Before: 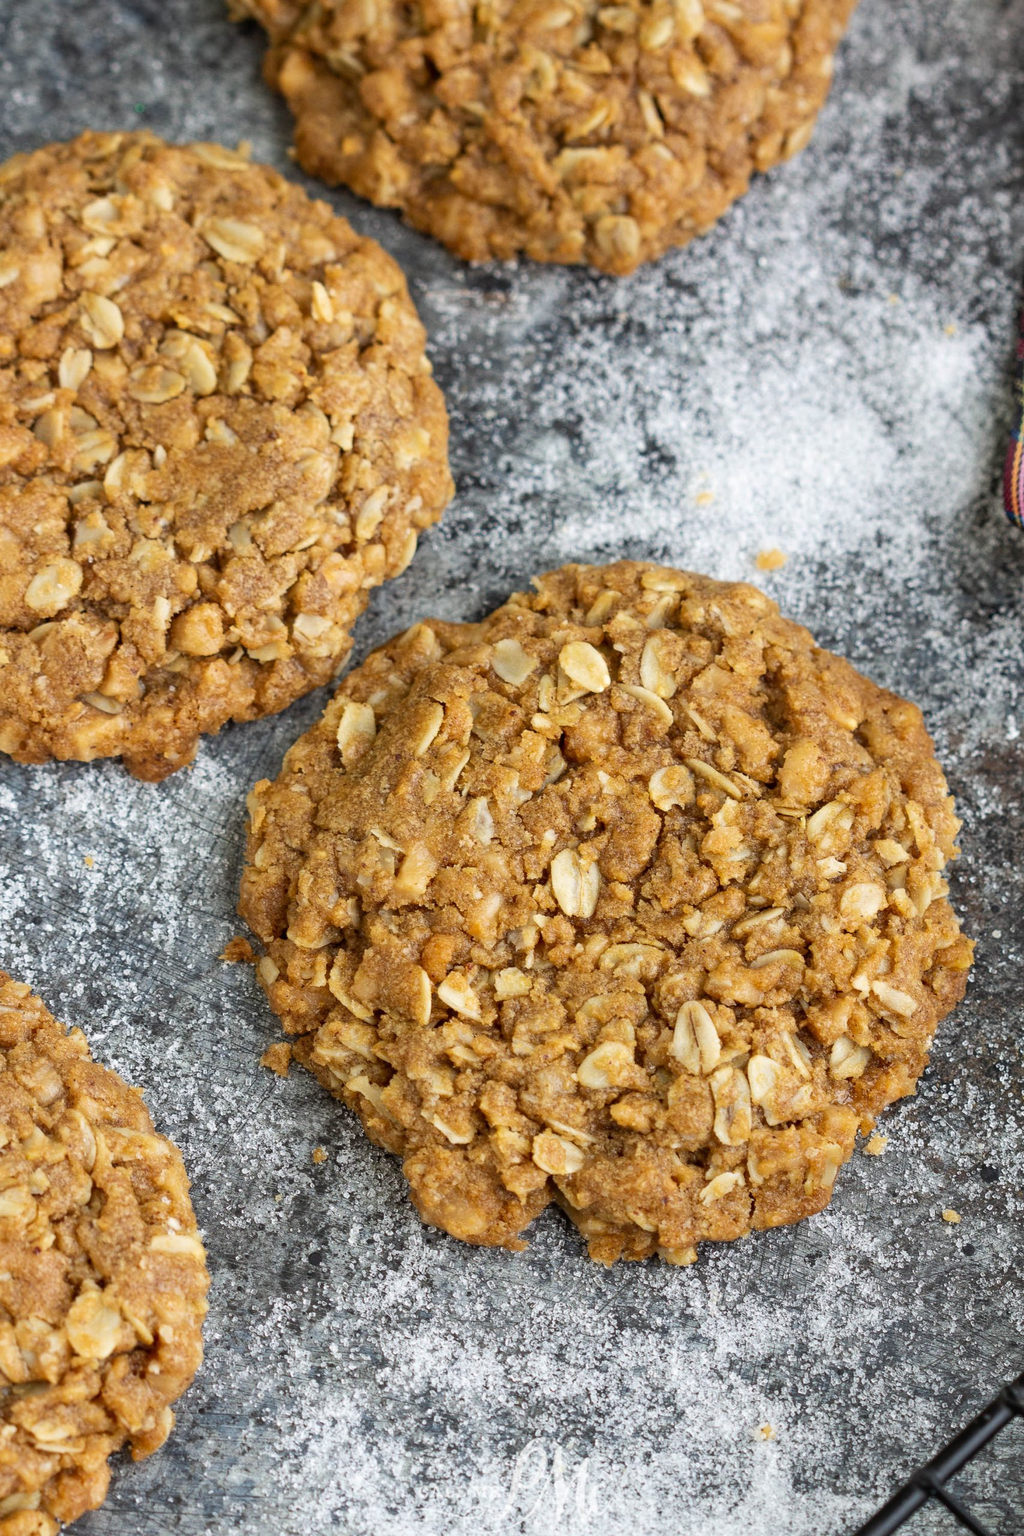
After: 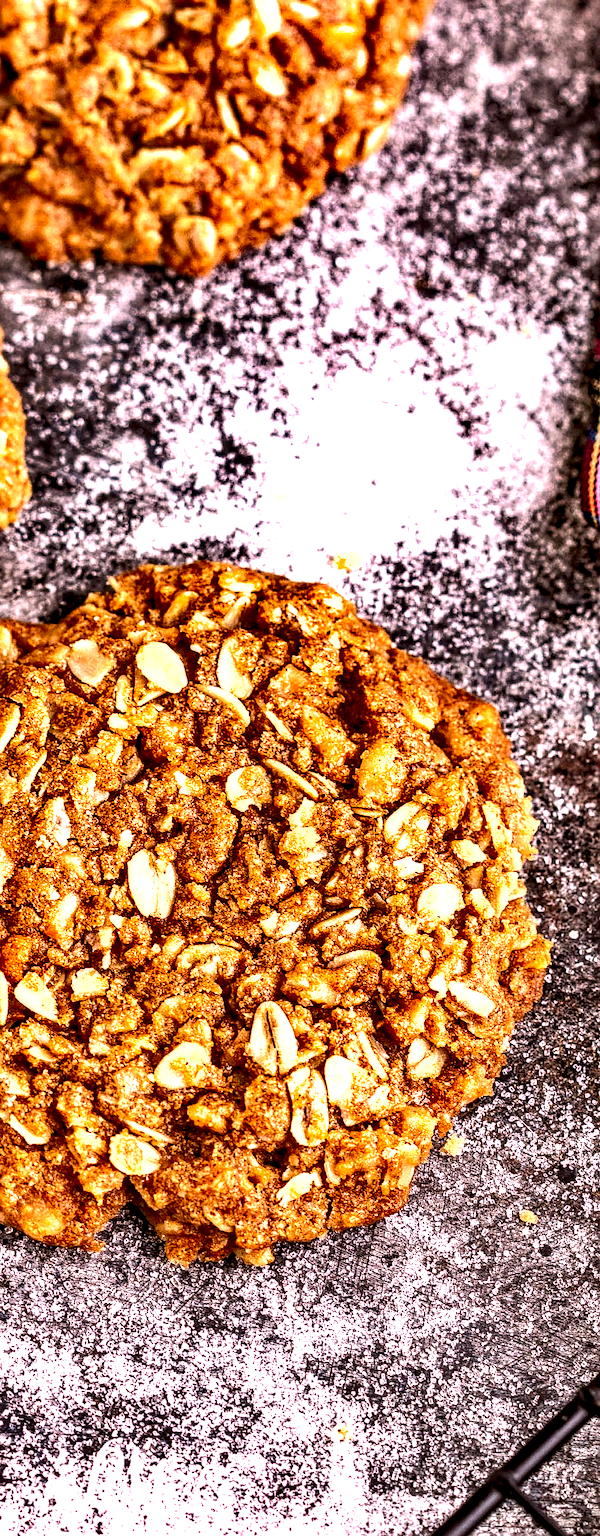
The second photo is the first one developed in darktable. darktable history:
crop: left 41.402%
exposure: exposure 0.77 EV, compensate highlight preservation false
local contrast: highlights 20%, detail 197%
color balance: lift [1.005, 1.002, 0.998, 0.998], gamma [1, 1.021, 1.02, 0.979], gain [0.923, 1.066, 1.056, 0.934]
shadows and highlights: radius 108.52, shadows 44.07, highlights -67.8, low approximation 0.01, soften with gaussian
contrast brightness saturation: contrast 0.12, brightness -0.12, saturation 0.2
white balance: red 1.188, blue 1.11
sharpen: on, module defaults
